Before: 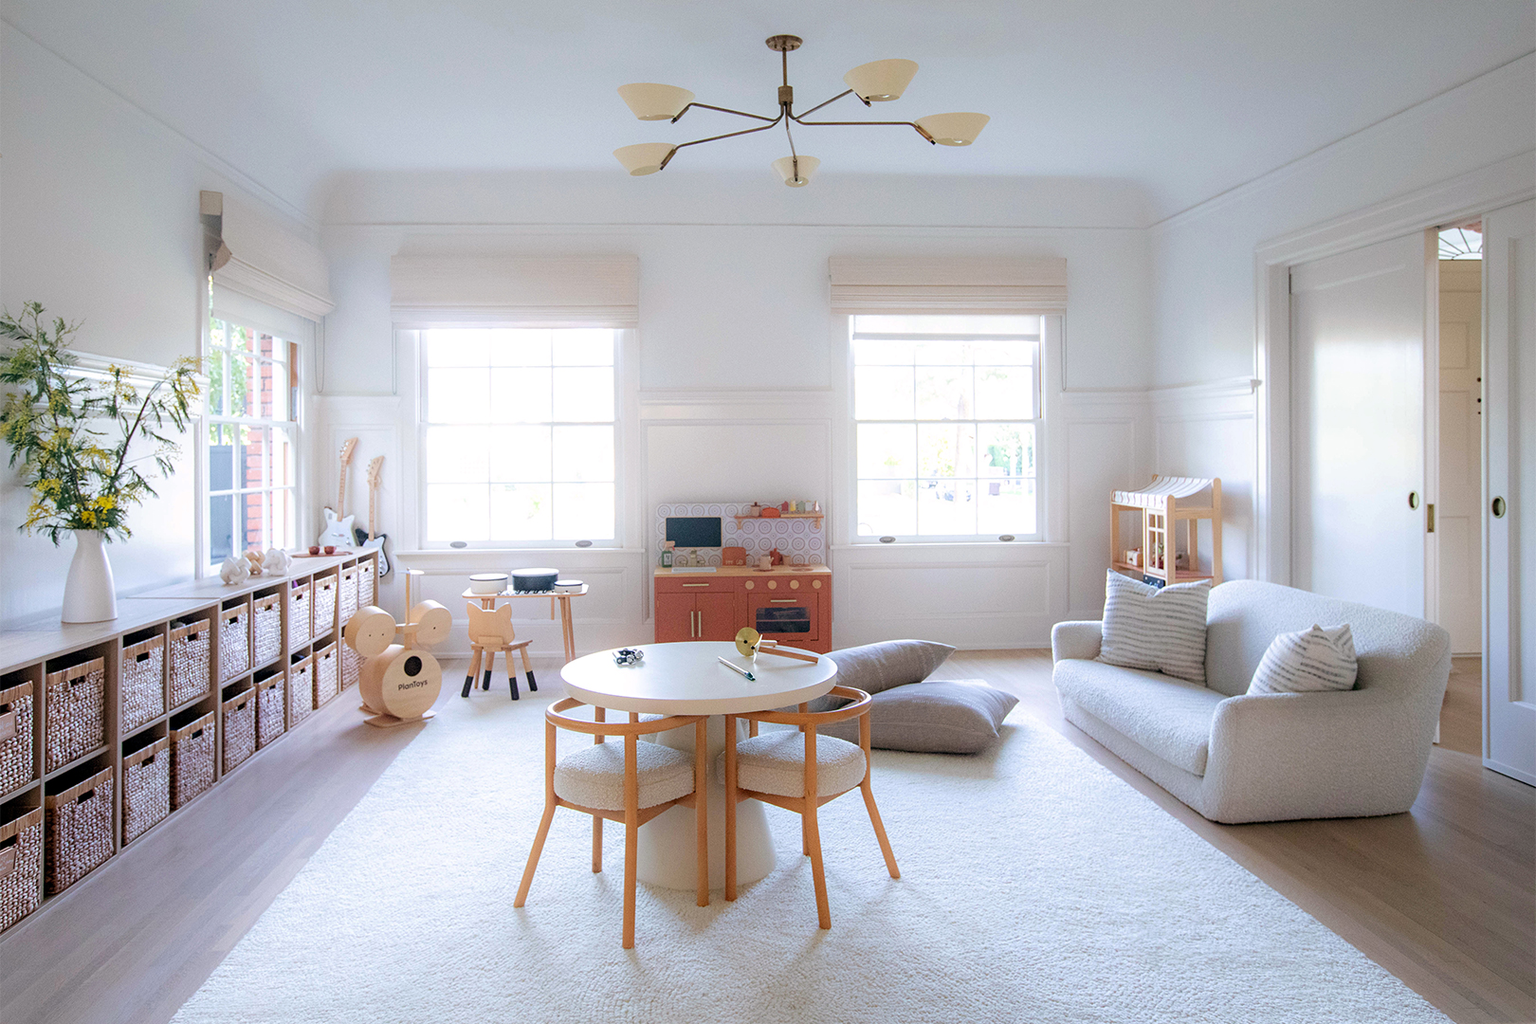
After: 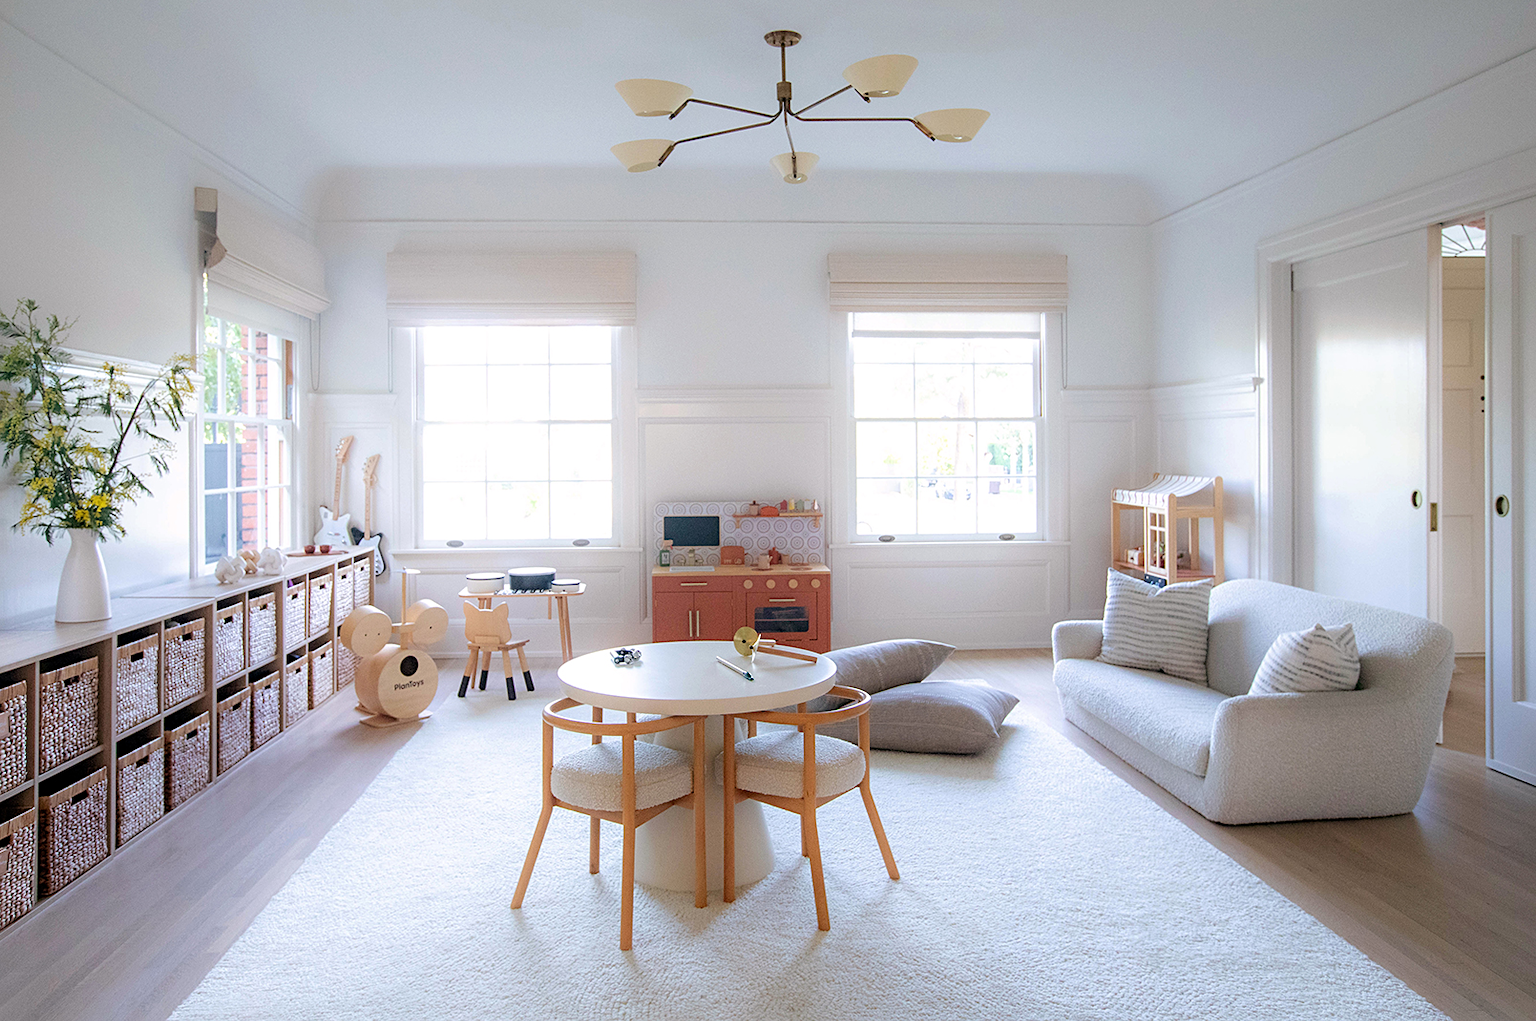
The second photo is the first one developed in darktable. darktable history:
sharpen: amount 0.2
crop: left 0.434%, top 0.485%, right 0.244%, bottom 0.386%
white balance: emerald 1
